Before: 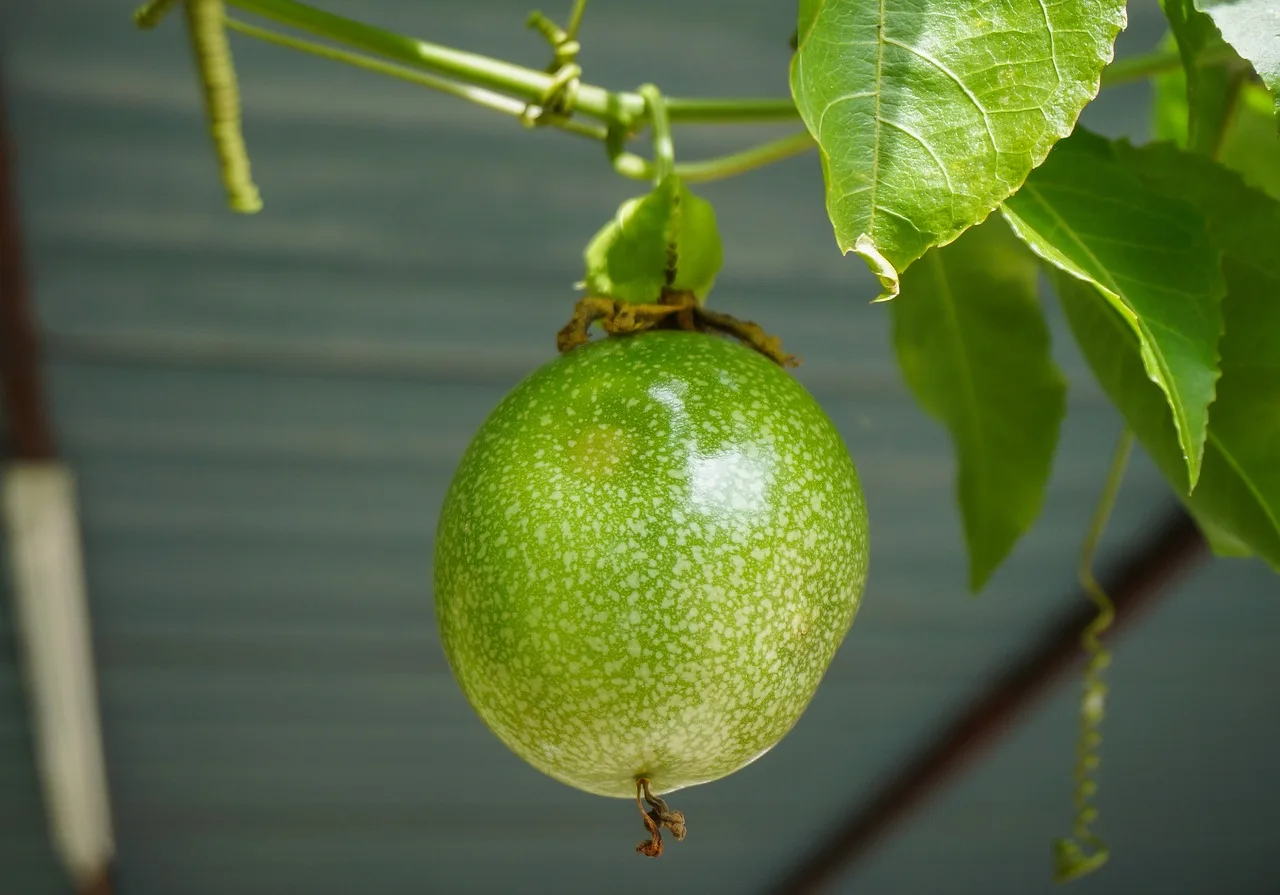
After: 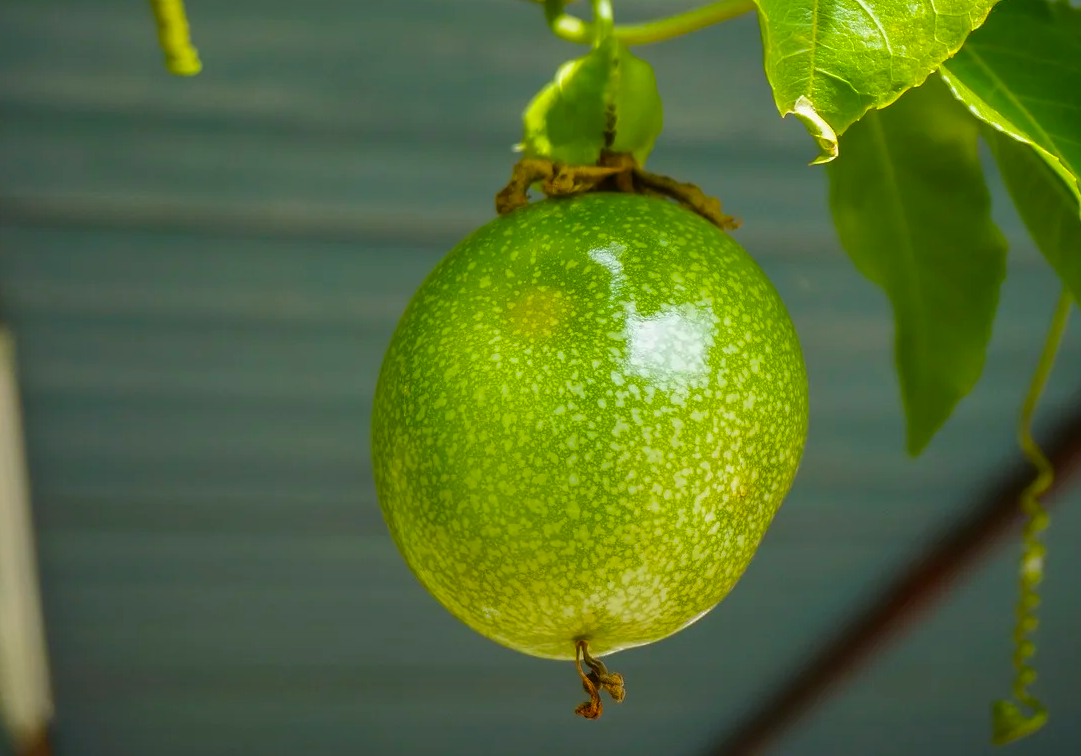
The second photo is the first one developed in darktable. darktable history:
crop and rotate: left 4.842%, top 15.51%, right 10.668%
color balance rgb: linear chroma grading › global chroma 15%, perceptual saturation grading › global saturation 30%
